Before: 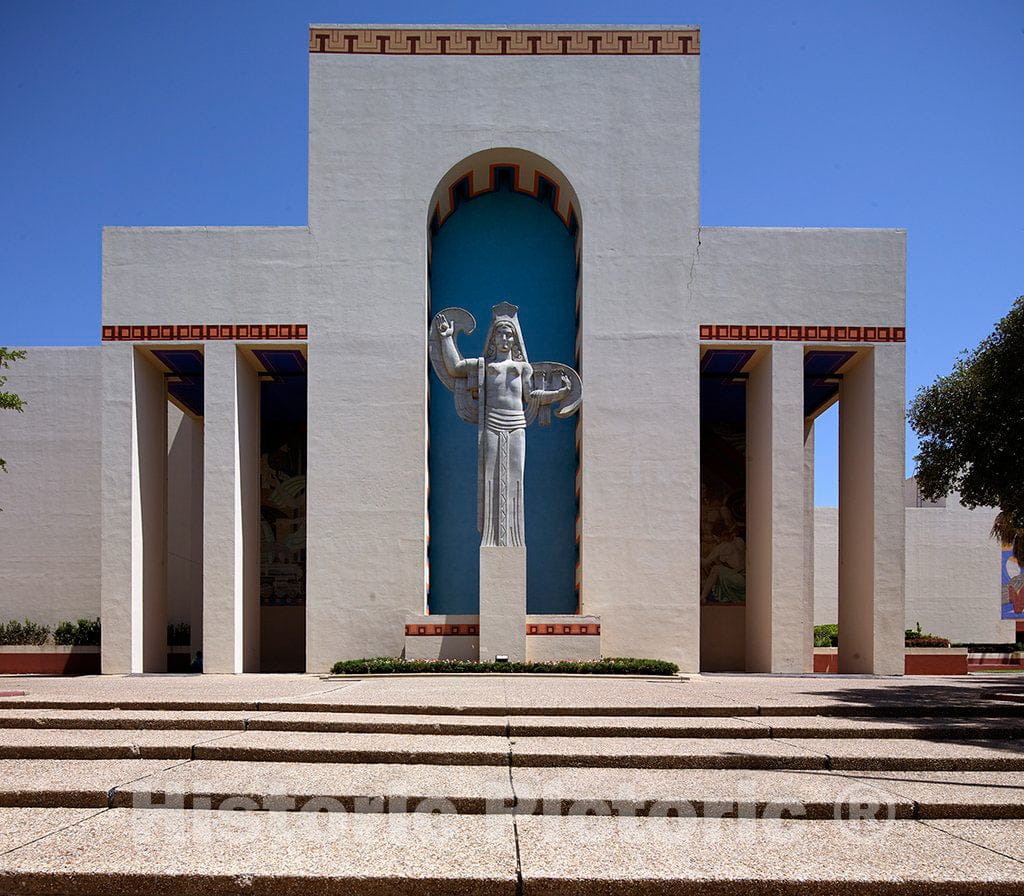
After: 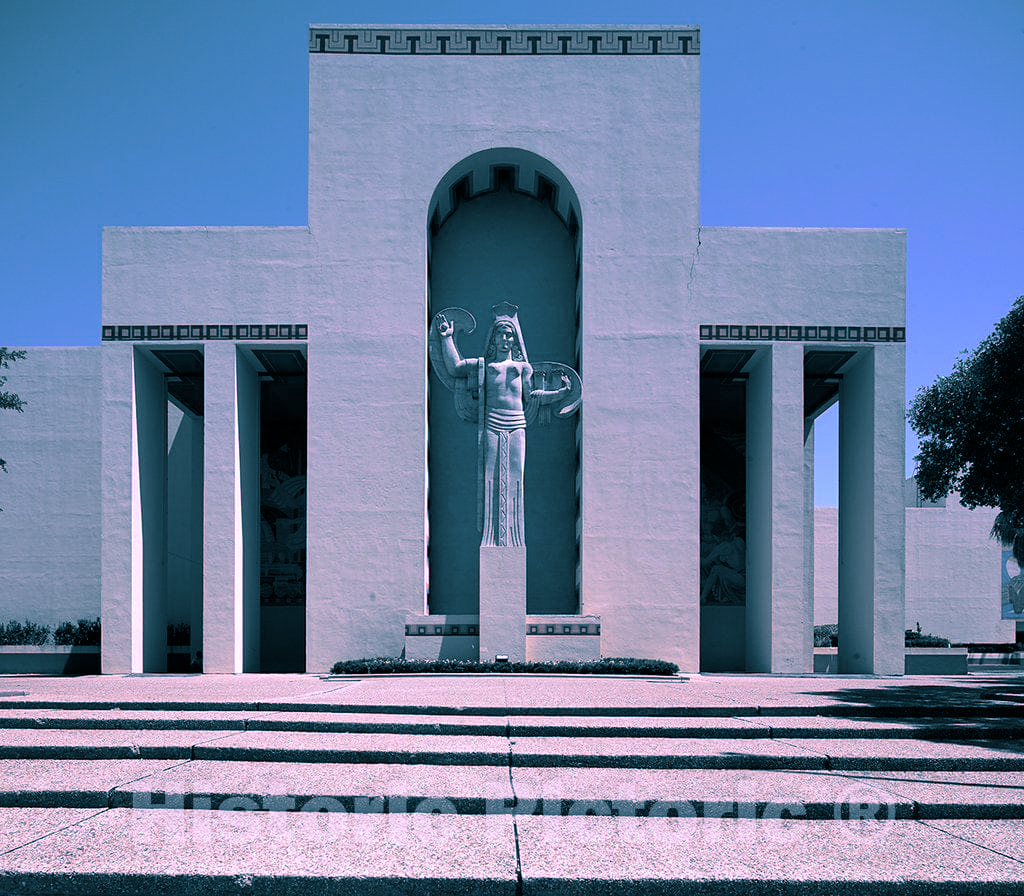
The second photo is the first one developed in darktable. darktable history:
split-toning: shadows › hue 212.4°, balance -70
color zones: curves: ch2 [(0, 0.5) (0.084, 0.497) (0.323, 0.335) (0.4, 0.497) (1, 0.5)], process mode strong
color correction: highlights a* 15.46, highlights b* -20.56
